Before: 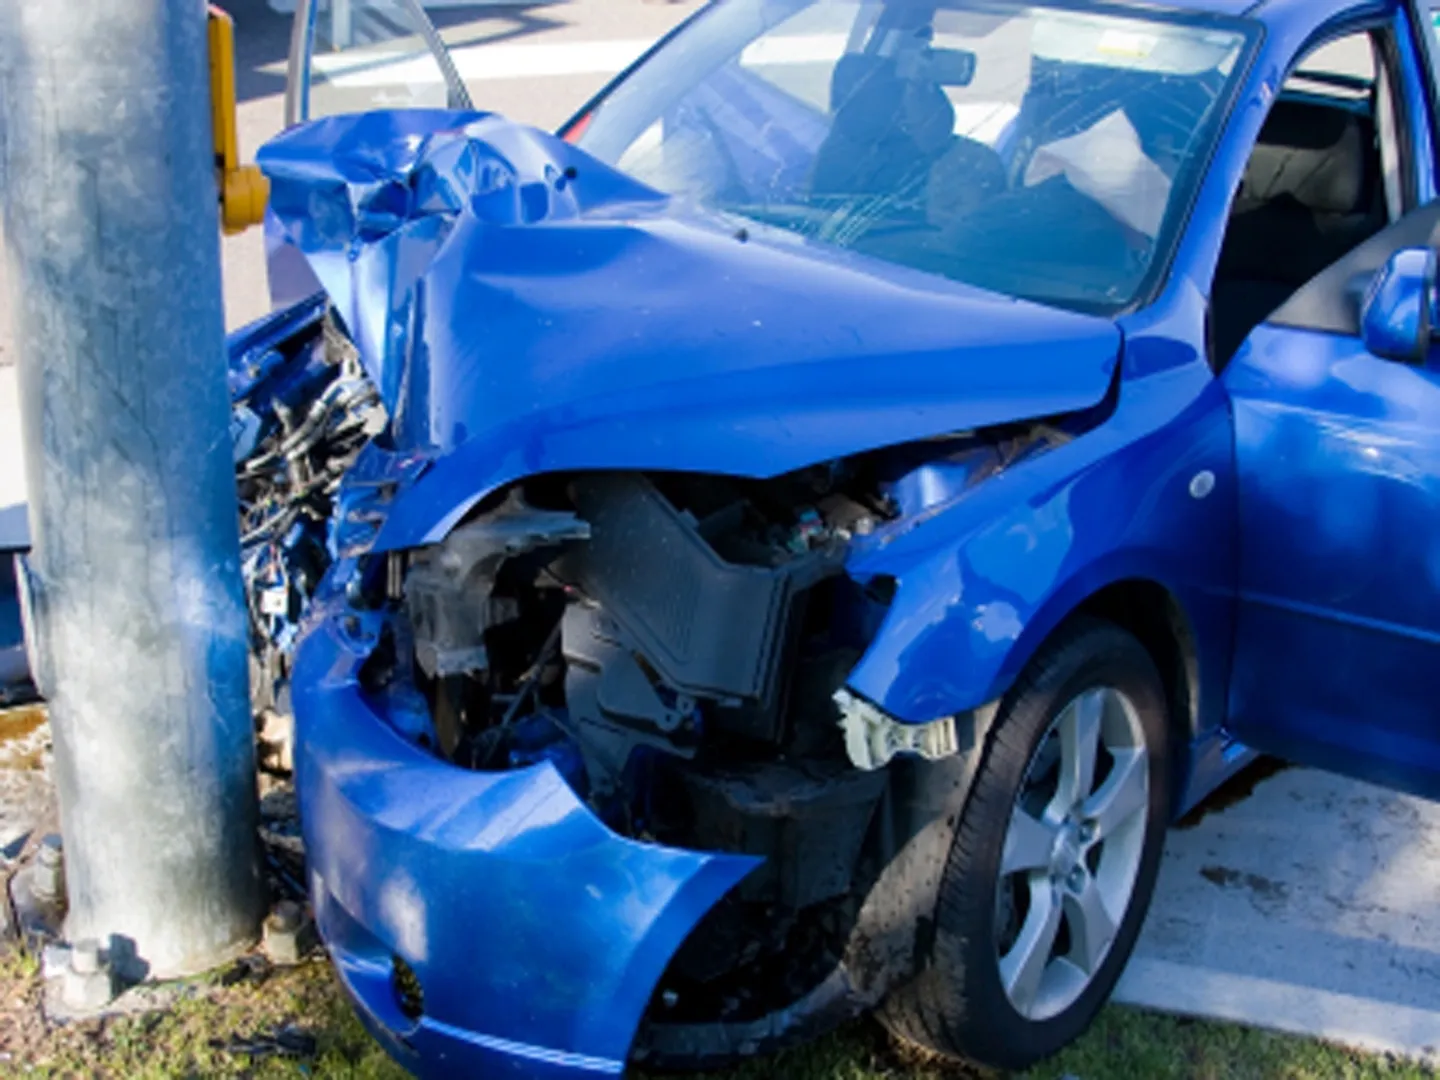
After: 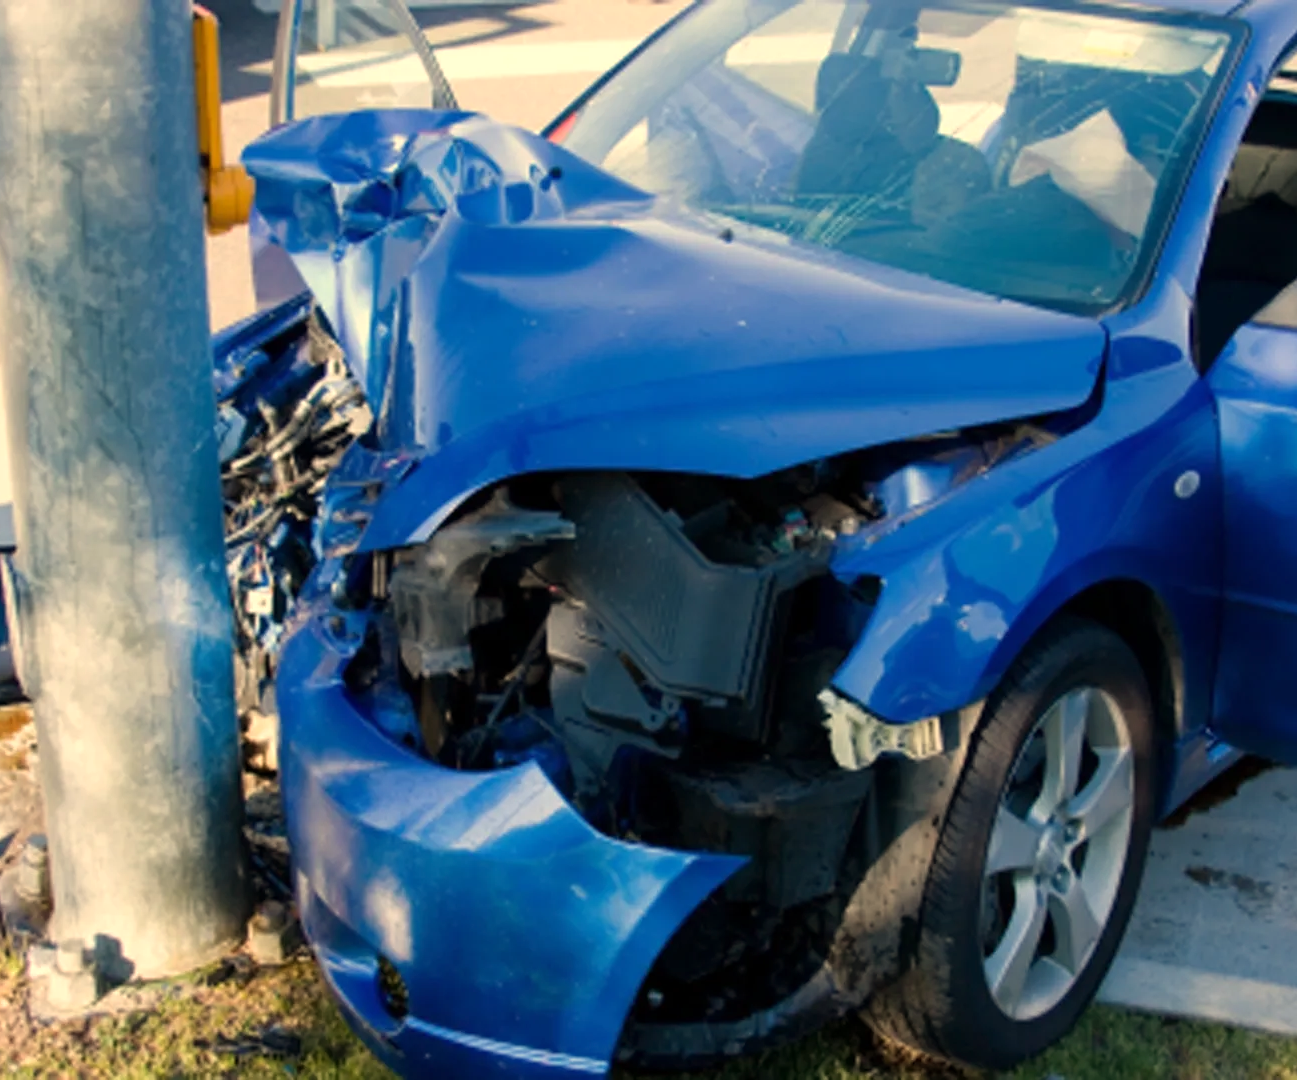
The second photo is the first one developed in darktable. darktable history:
crop and rotate: left 1.088%, right 8.807%
white balance: red 1.123, blue 0.83
